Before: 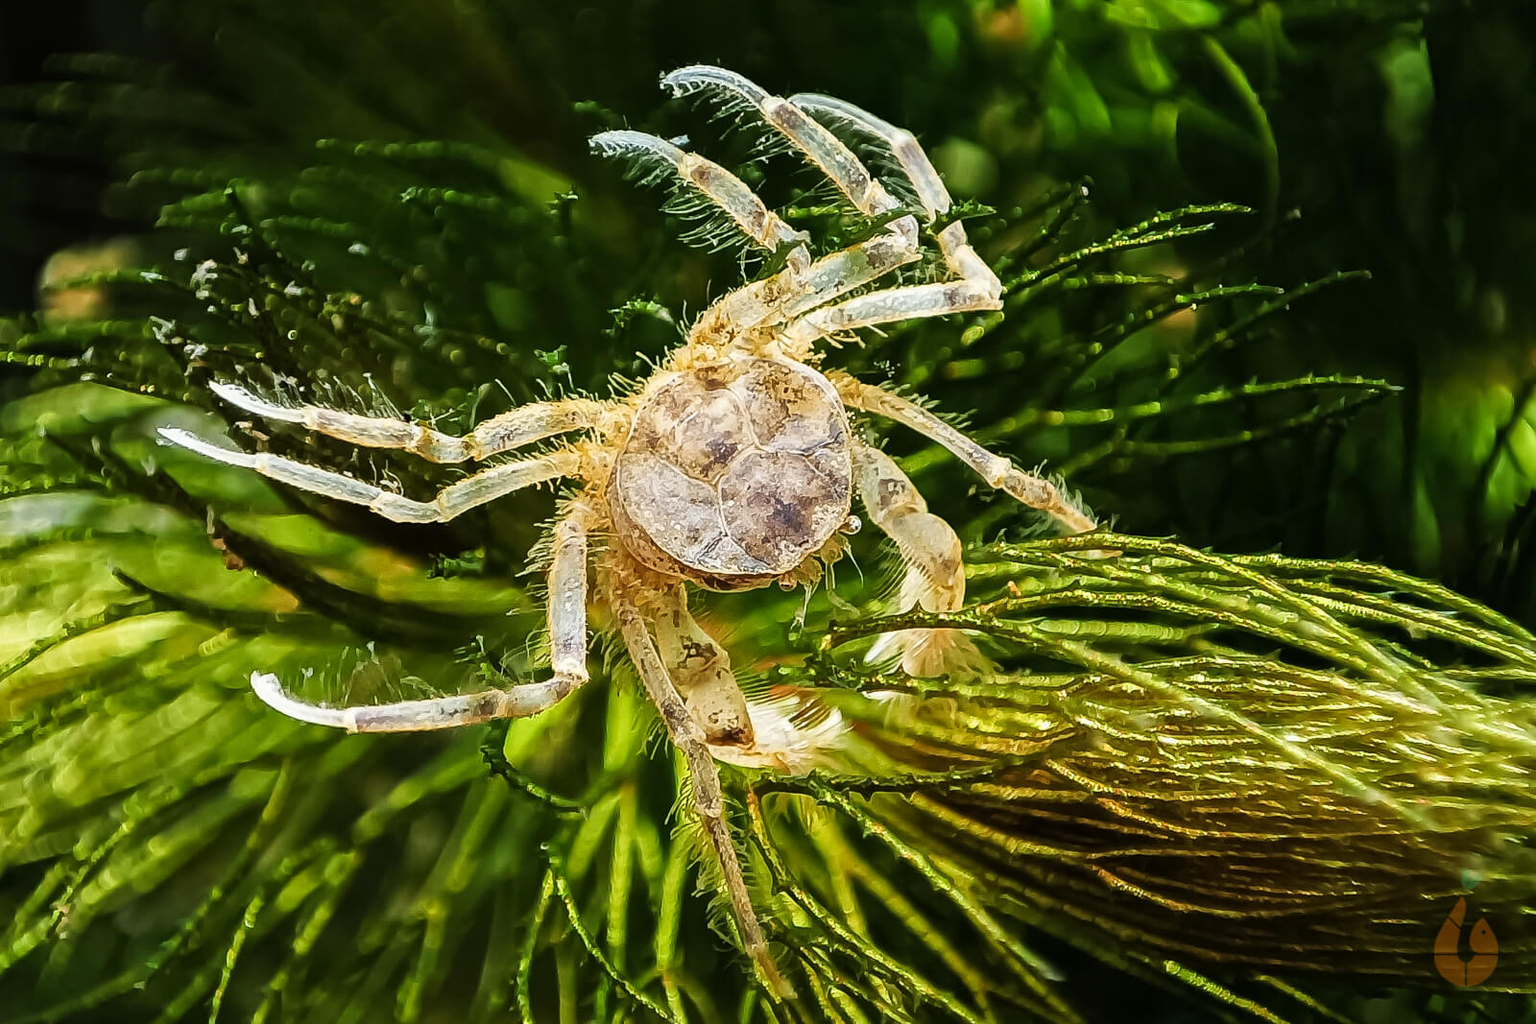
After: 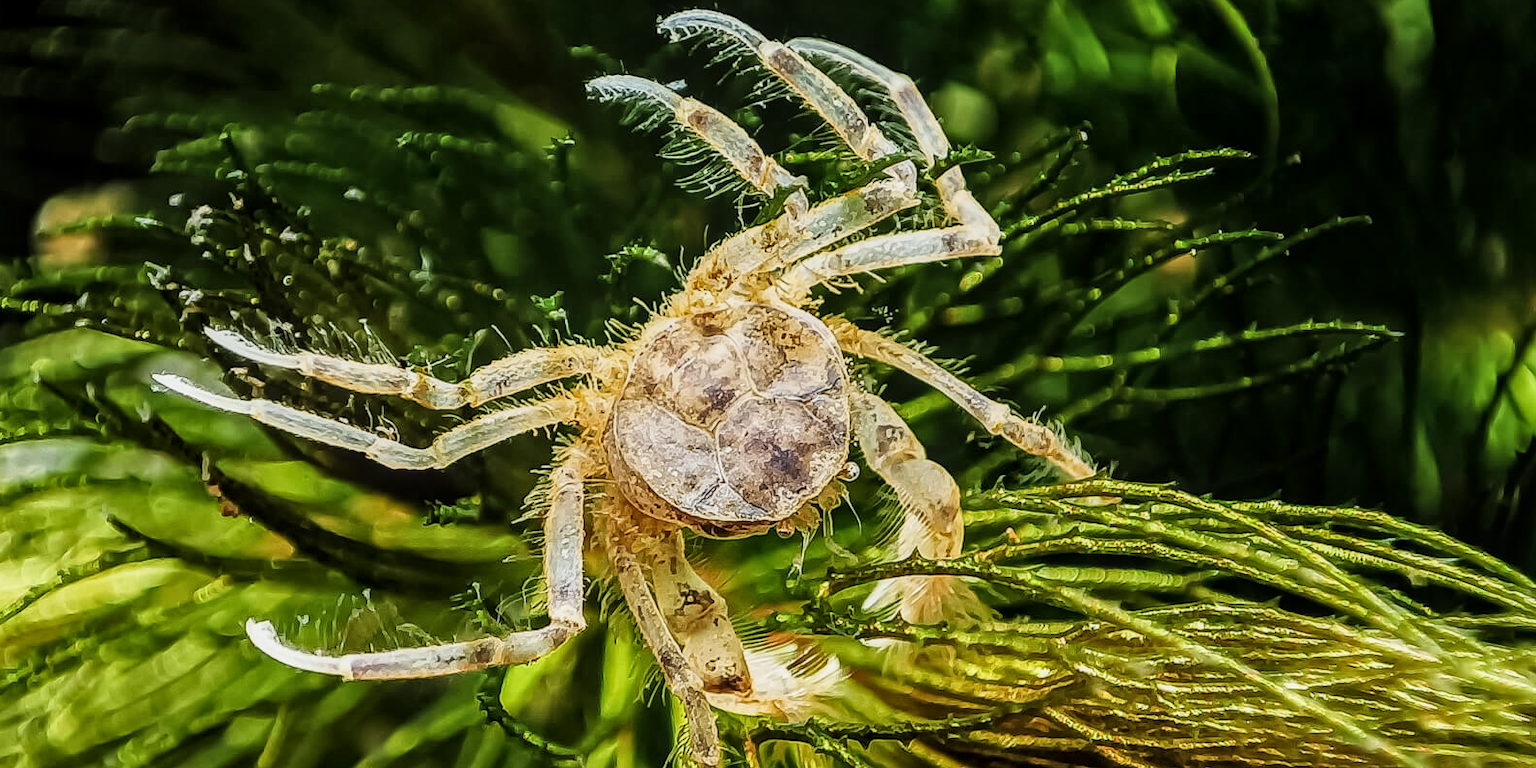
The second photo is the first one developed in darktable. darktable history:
local contrast: on, module defaults
filmic rgb: black relative exposure -11.35 EV, white relative exposure 3.22 EV, hardness 6.76, color science v6 (2022)
crop: left 0.387%, top 5.469%, bottom 19.809%
